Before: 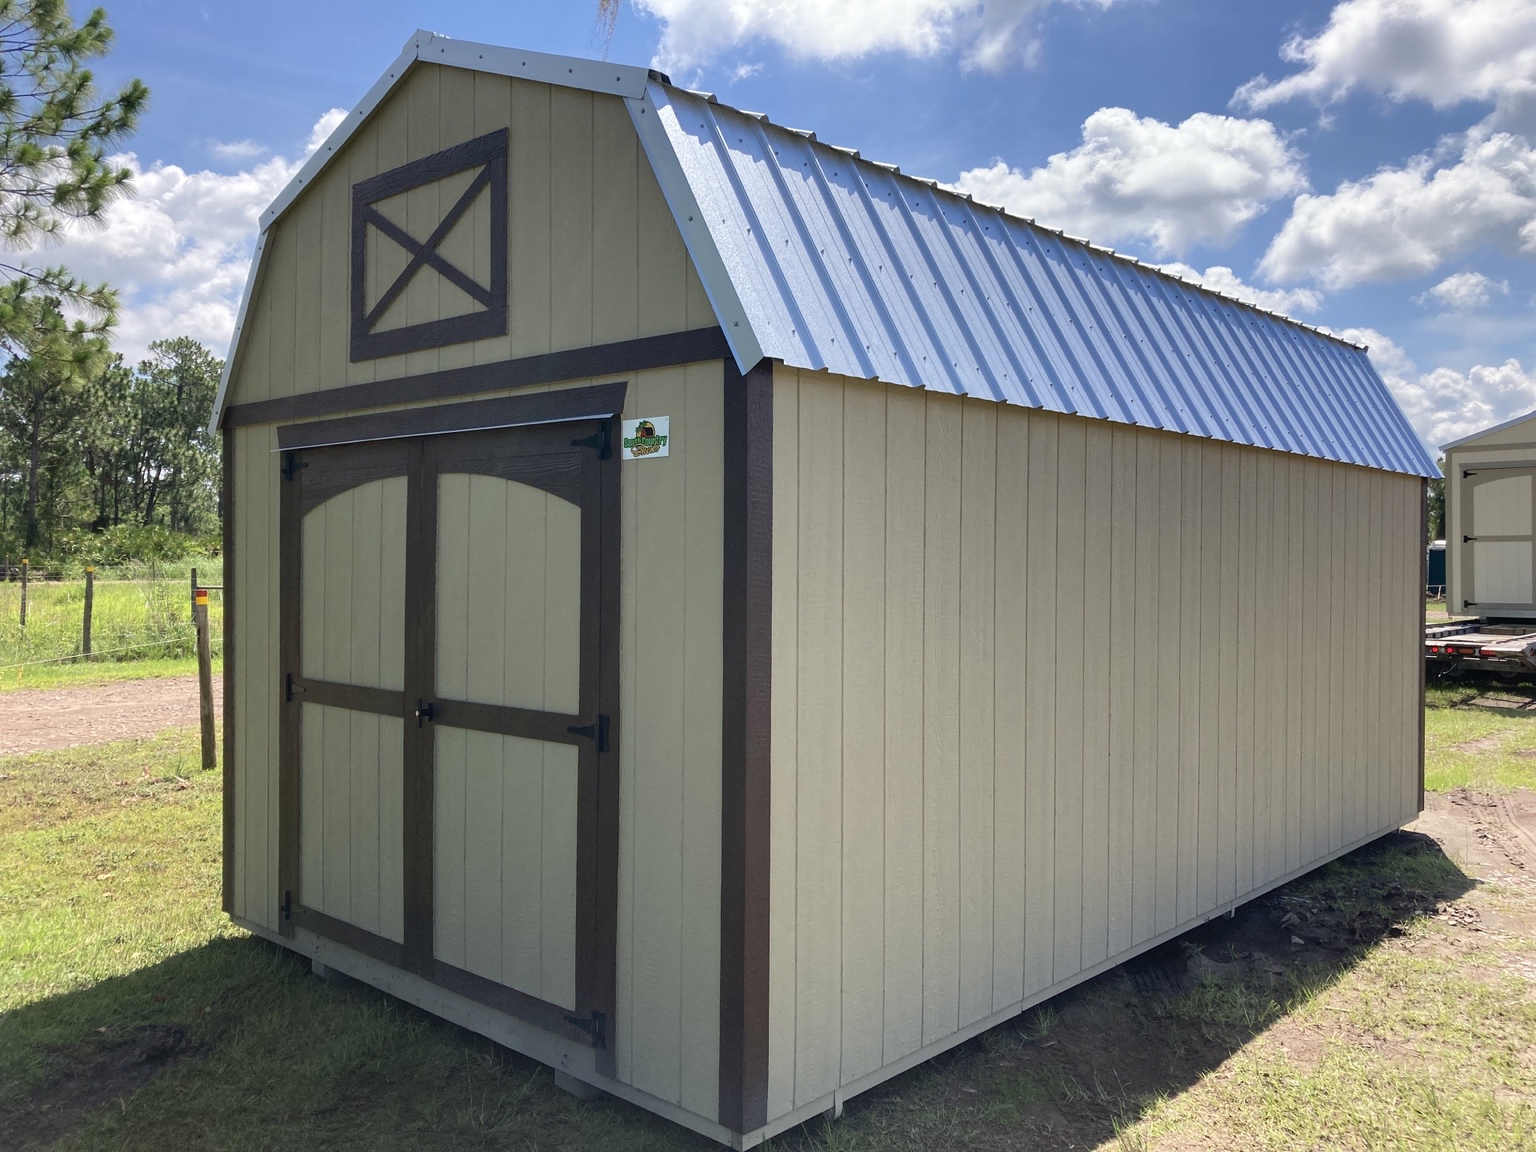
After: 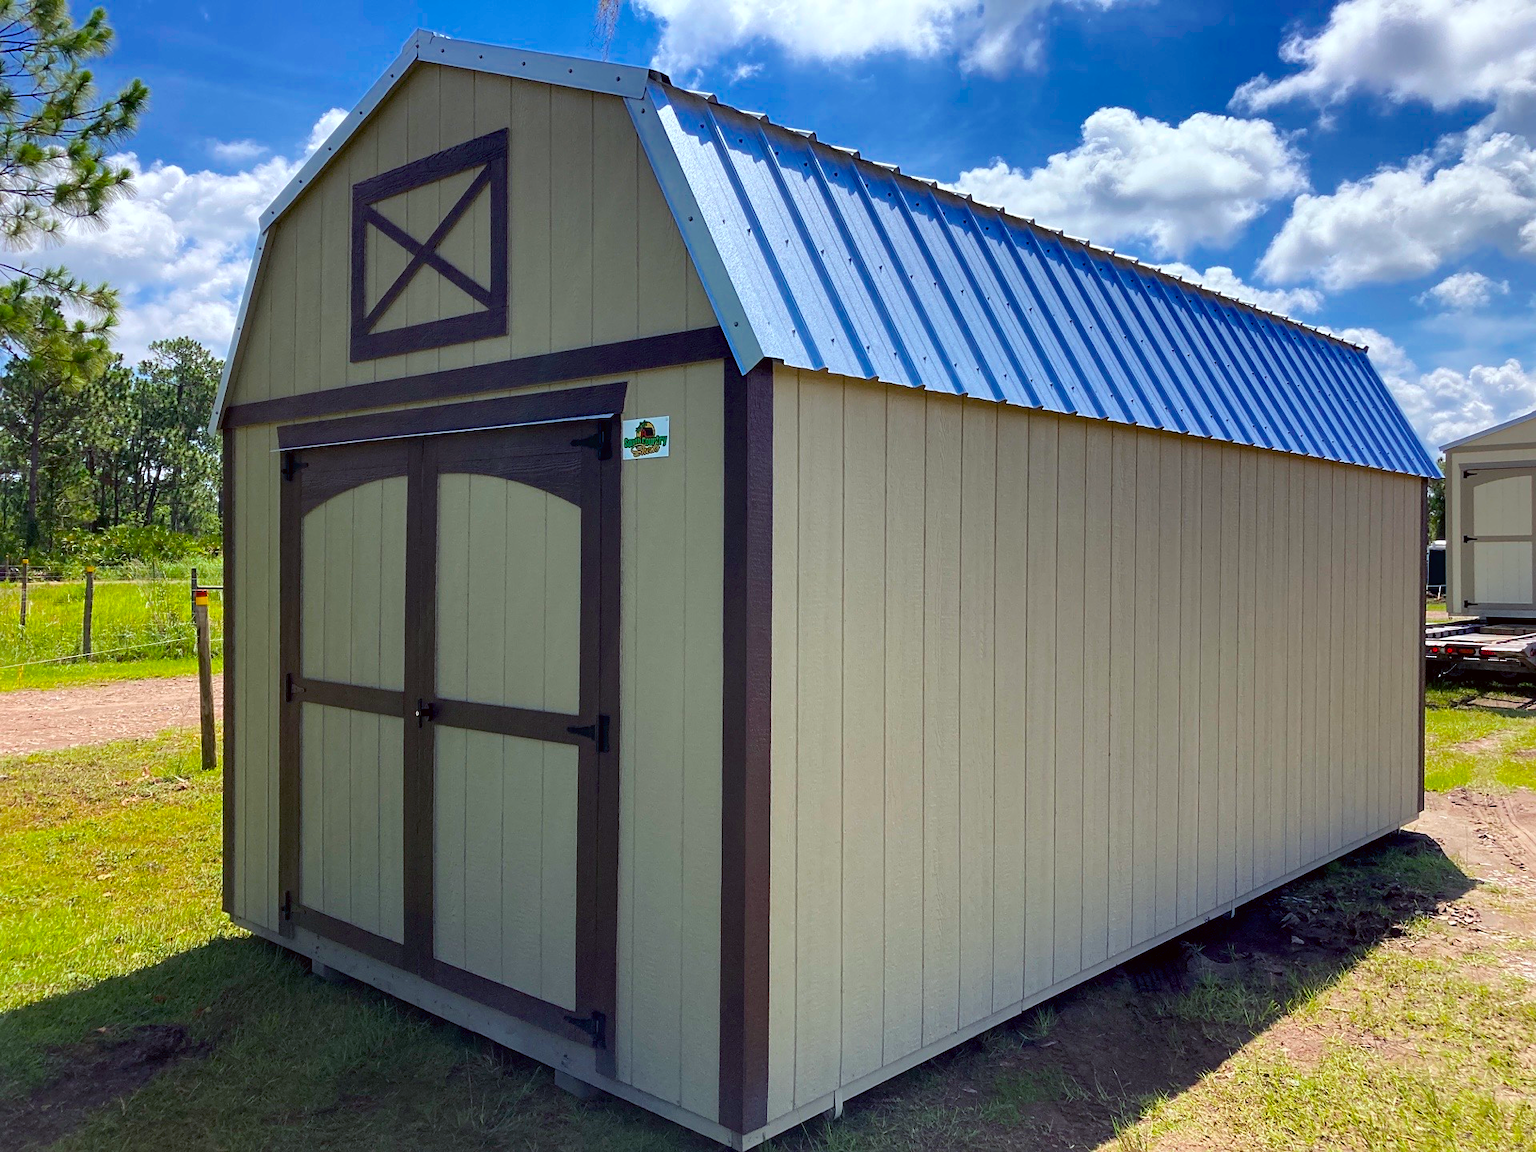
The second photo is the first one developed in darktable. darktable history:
sharpen: amount 0.217
color balance rgb: shadows lift › luminance -22.035%, shadows lift › chroma 6.671%, shadows lift › hue 268.52°, global offset › luminance -0.38%, linear chroma grading › global chroma 14.342%, perceptual saturation grading › global saturation 19.346%, global vibrance 15.823%, saturation formula JzAzBz (2021)
color correction: highlights a* -3.37, highlights b* -6.77, shadows a* 3.02, shadows b* 5.32
